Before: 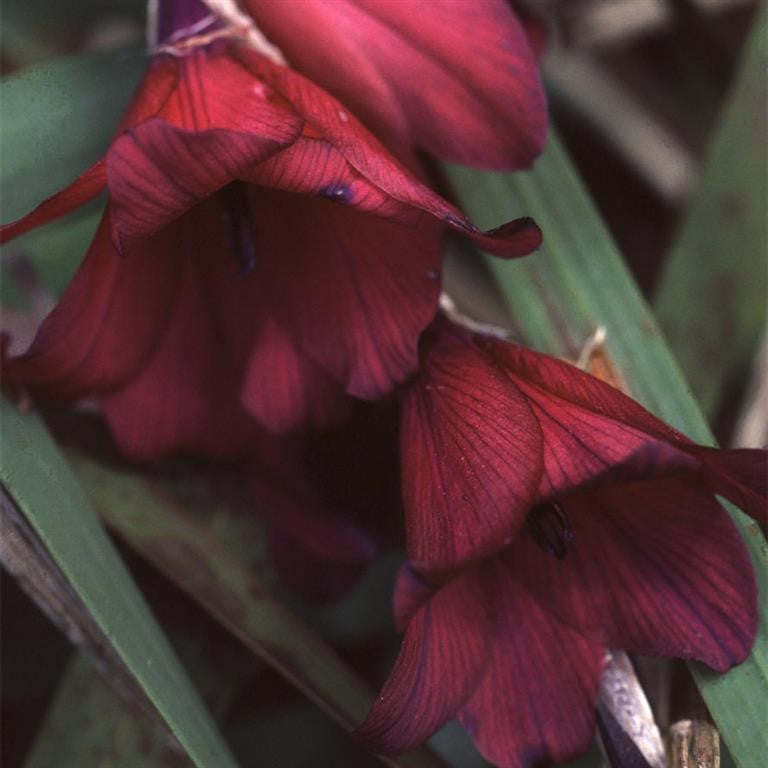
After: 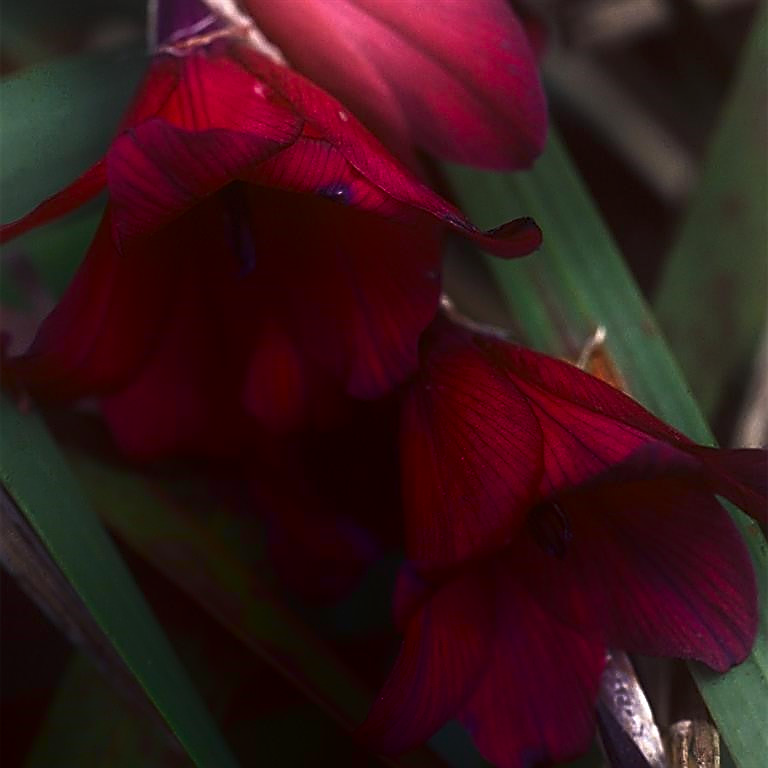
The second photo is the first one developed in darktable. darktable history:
sharpen: radius 1.4, amount 1.25, threshold 0.7
shadows and highlights: shadows -88.03, highlights -35.45, shadows color adjustment 99.15%, highlights color adjustment 0%, soften with gaussian
